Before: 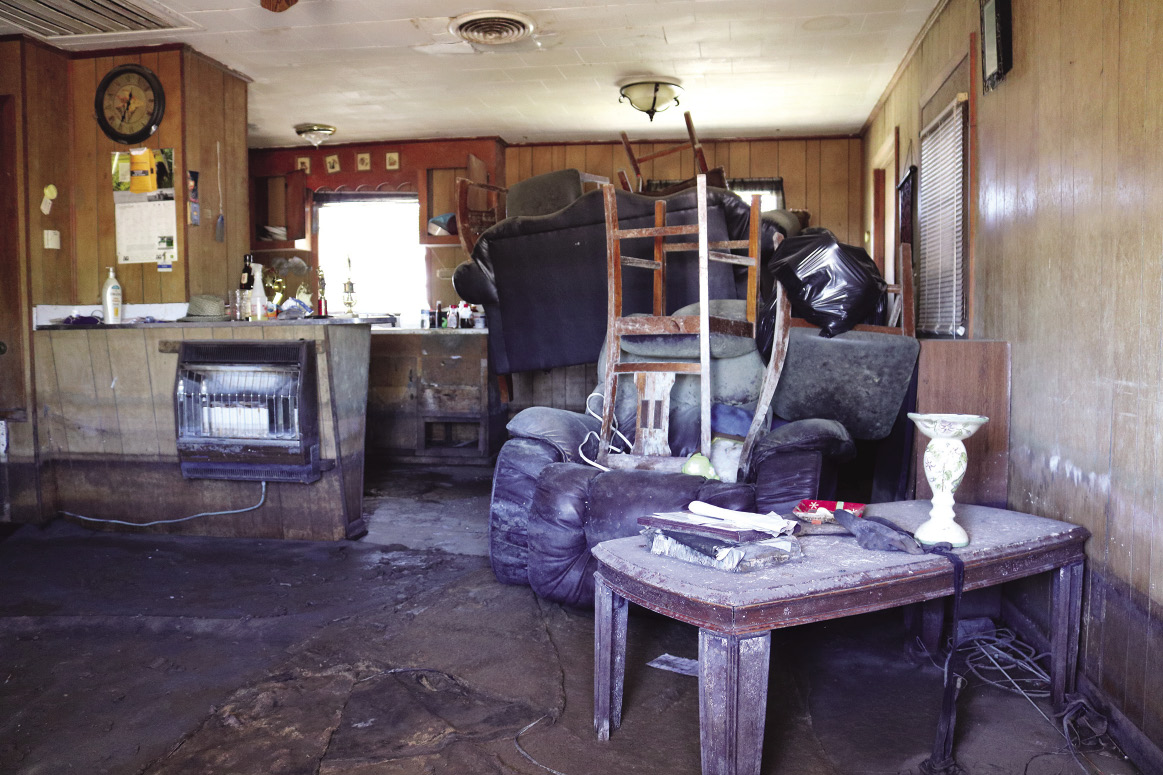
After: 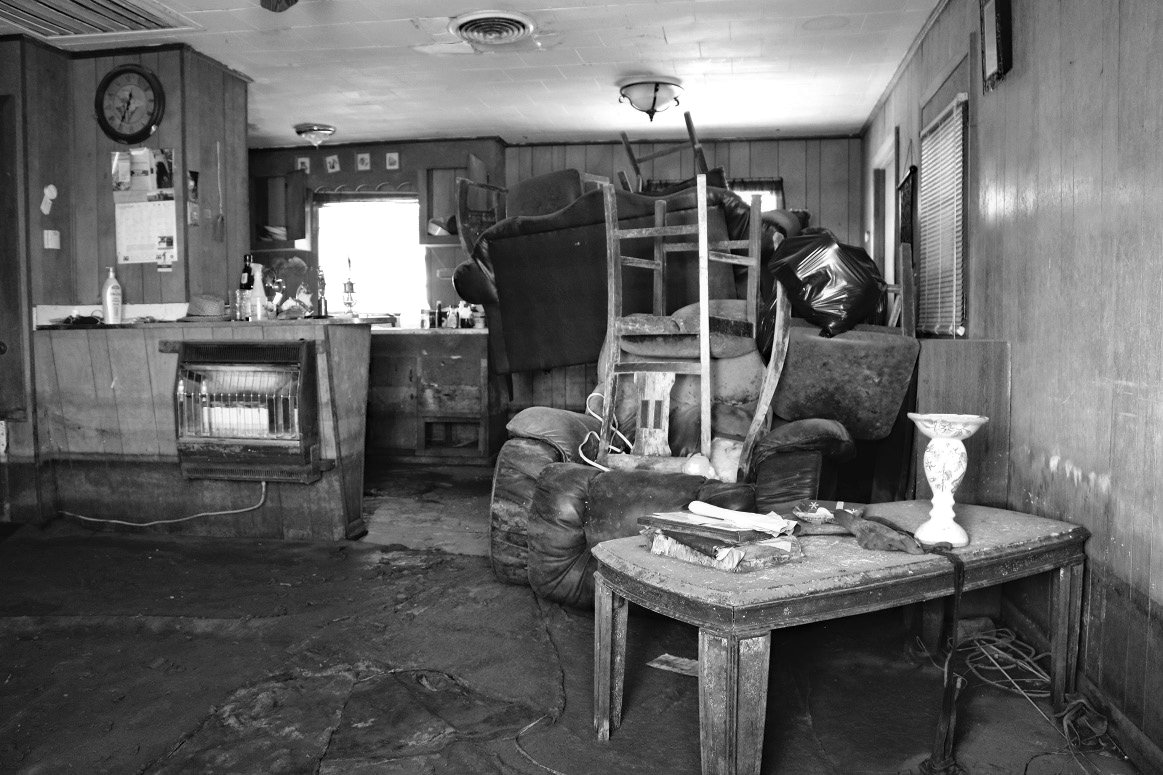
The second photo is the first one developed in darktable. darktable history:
monochrome: size 1
color balance rgb: shadows lift › chroma 5.41%, shadows lift › hue 240°, highlights gain › chroma 3.74%, highlights gain › hue 60°, saturation formula JzAzBz (2021)
haze removal: compatibility mode true, adaptive false
